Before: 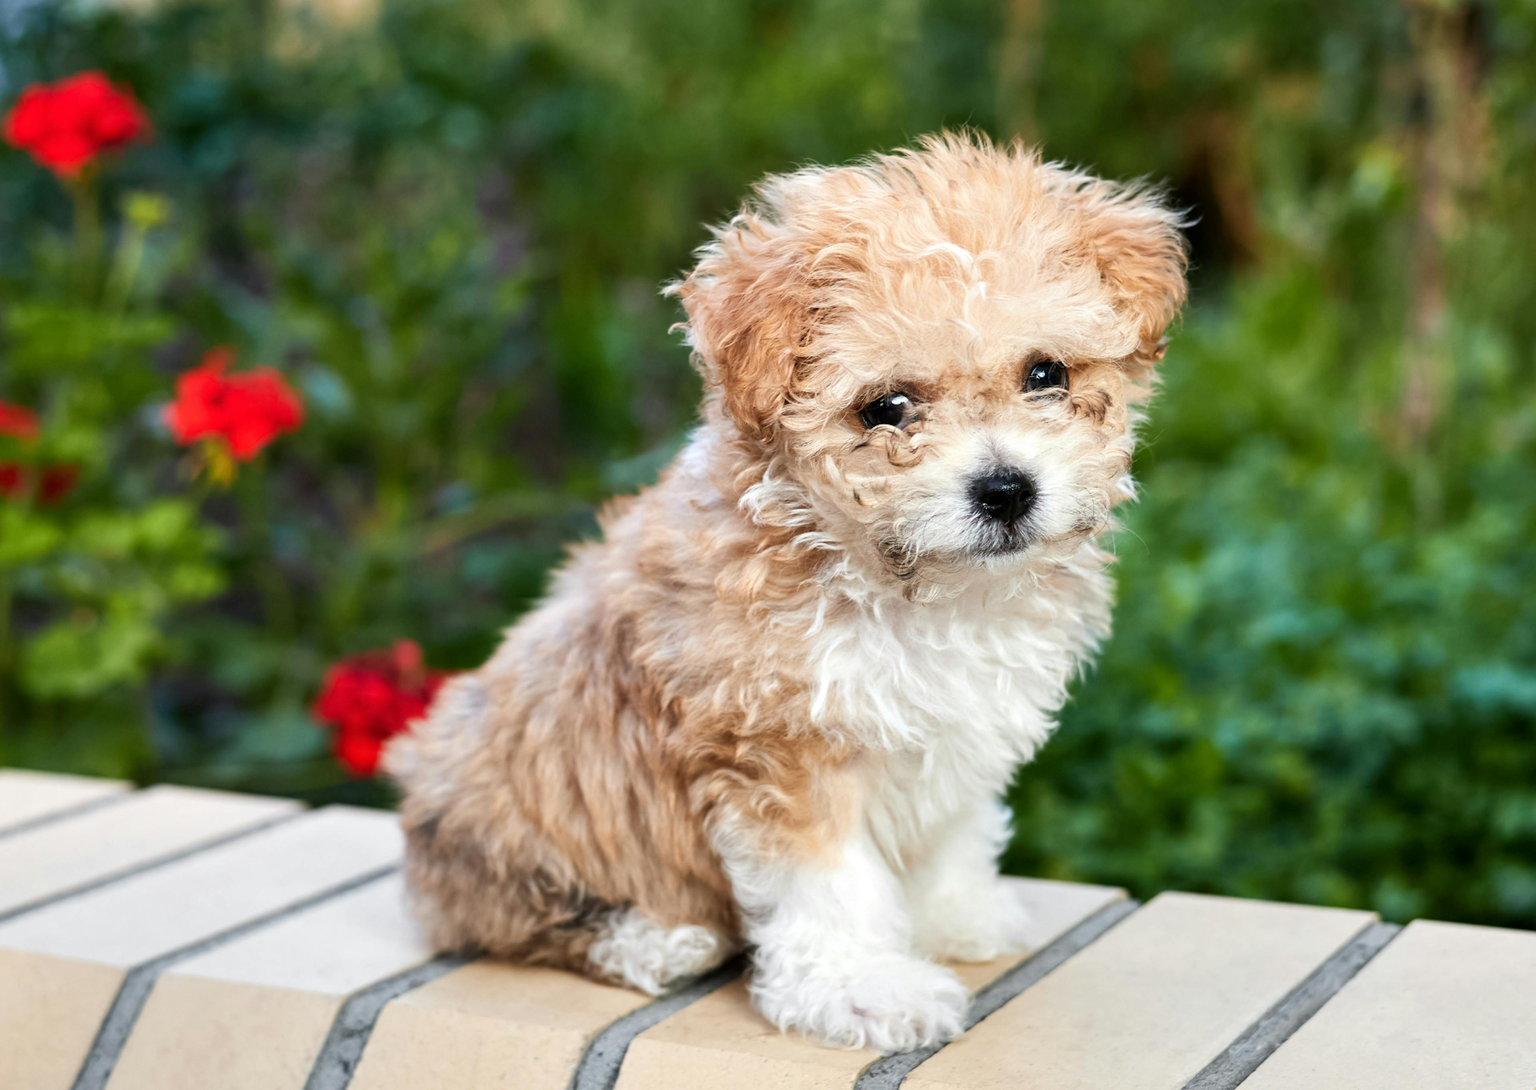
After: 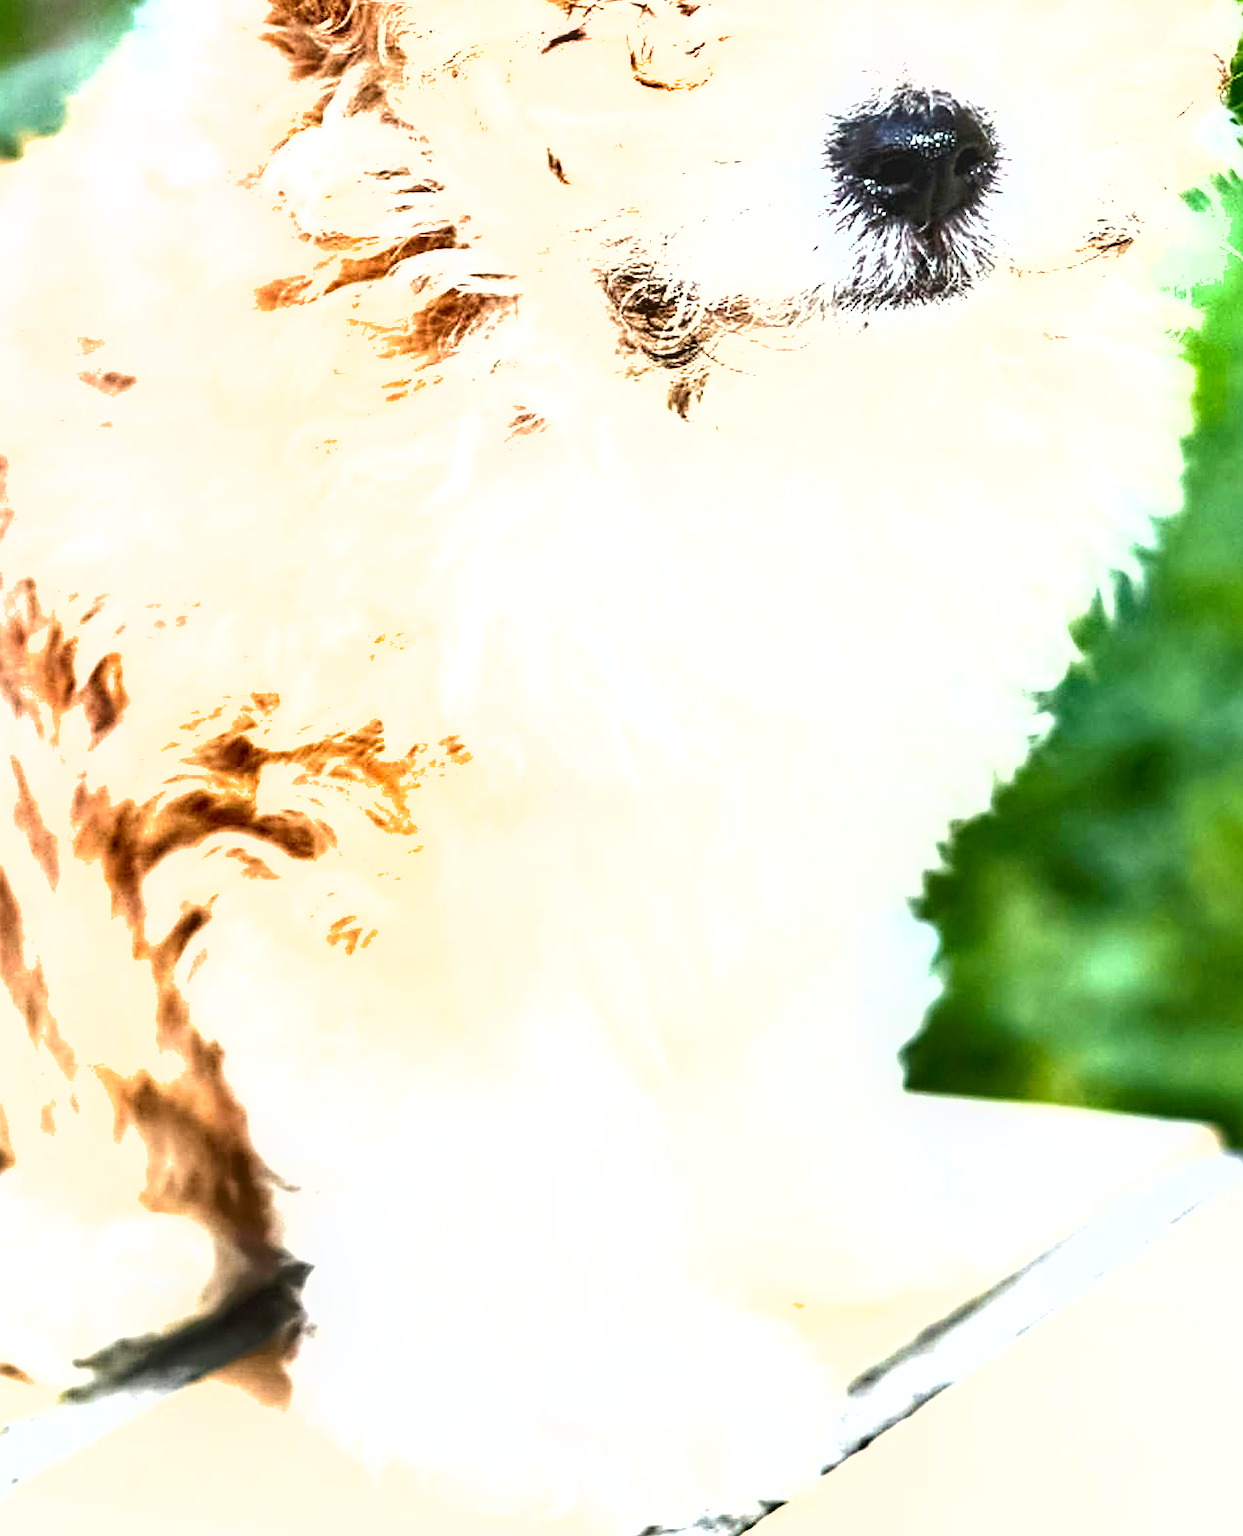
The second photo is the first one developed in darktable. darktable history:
local contrast: on, module defaults
crop: left 41.08%, top 39.474%, right 25.878%, bottom 3.083%
sharpen: on, module defaults
exposure: exposure 1.99 EV, compensate exposure bias true, compensate highlight preservation false
shadows and highlights: low approximation 0.01, soften with gaussian
